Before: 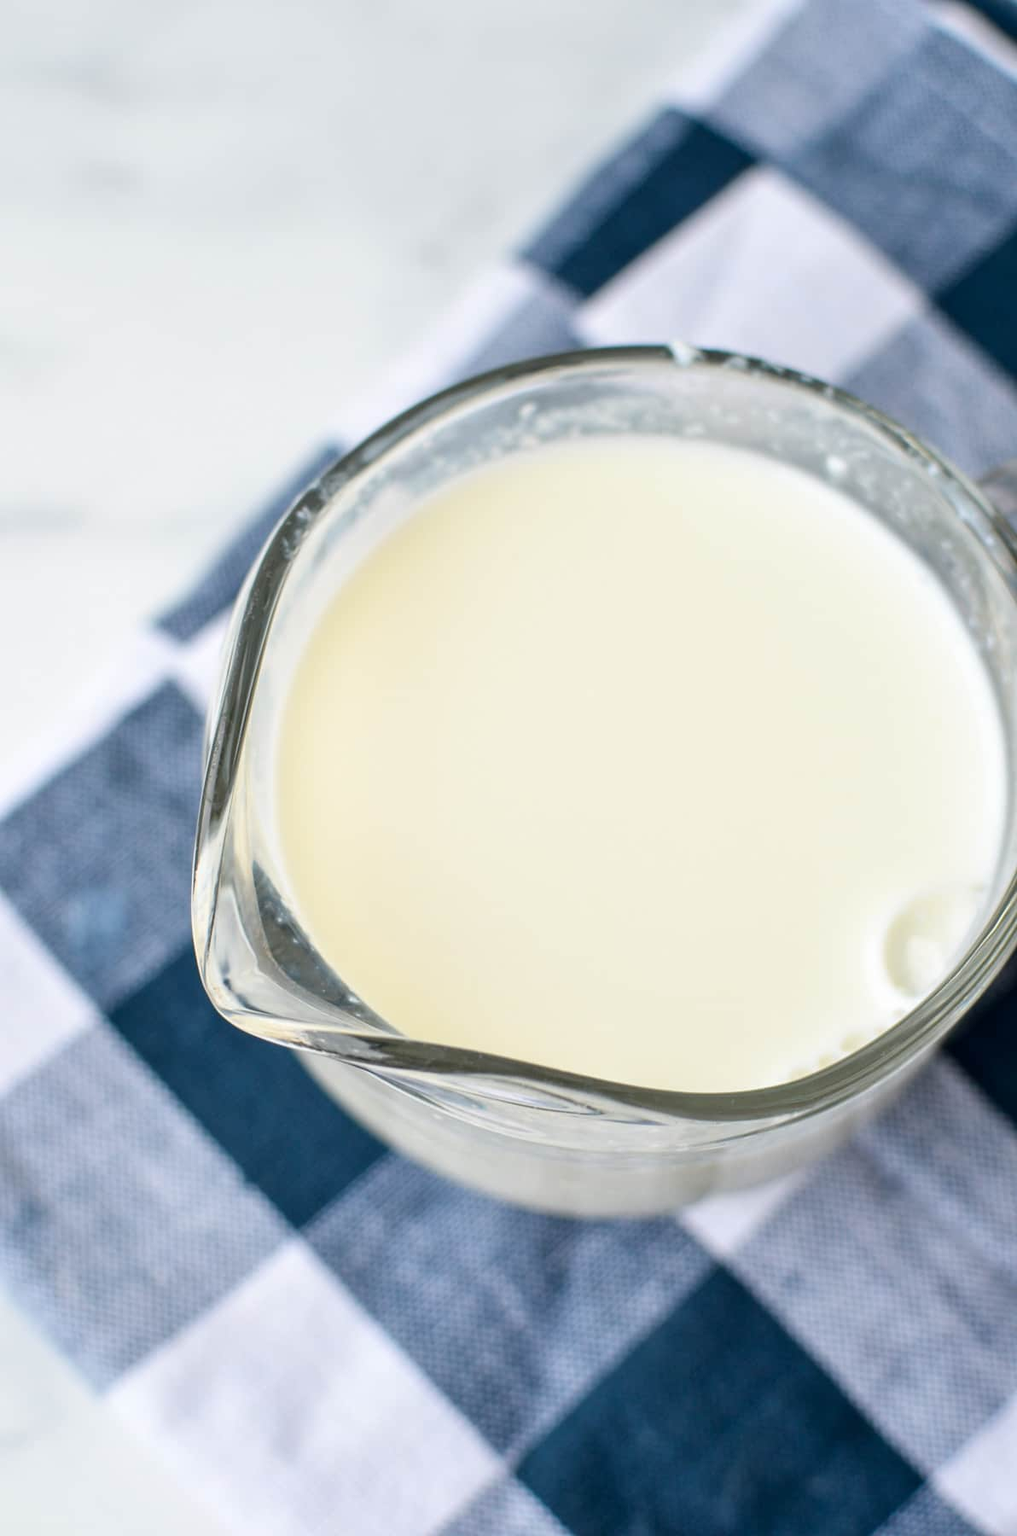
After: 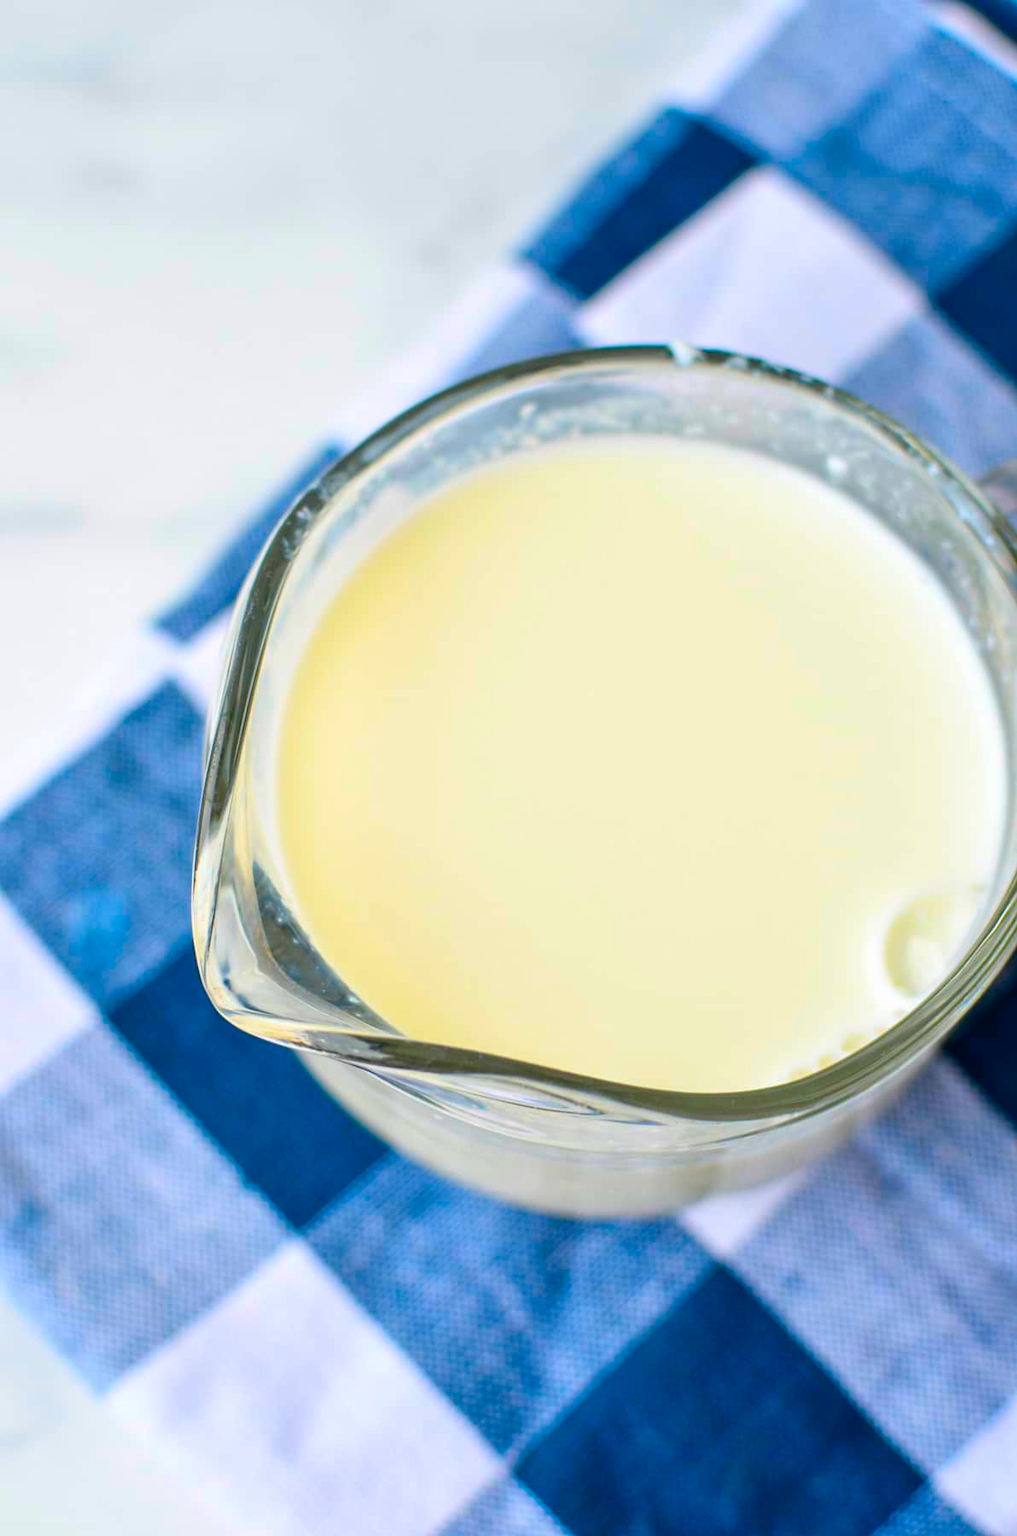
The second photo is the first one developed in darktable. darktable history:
color correction: highlights b* -0.017, saturation 2.21
